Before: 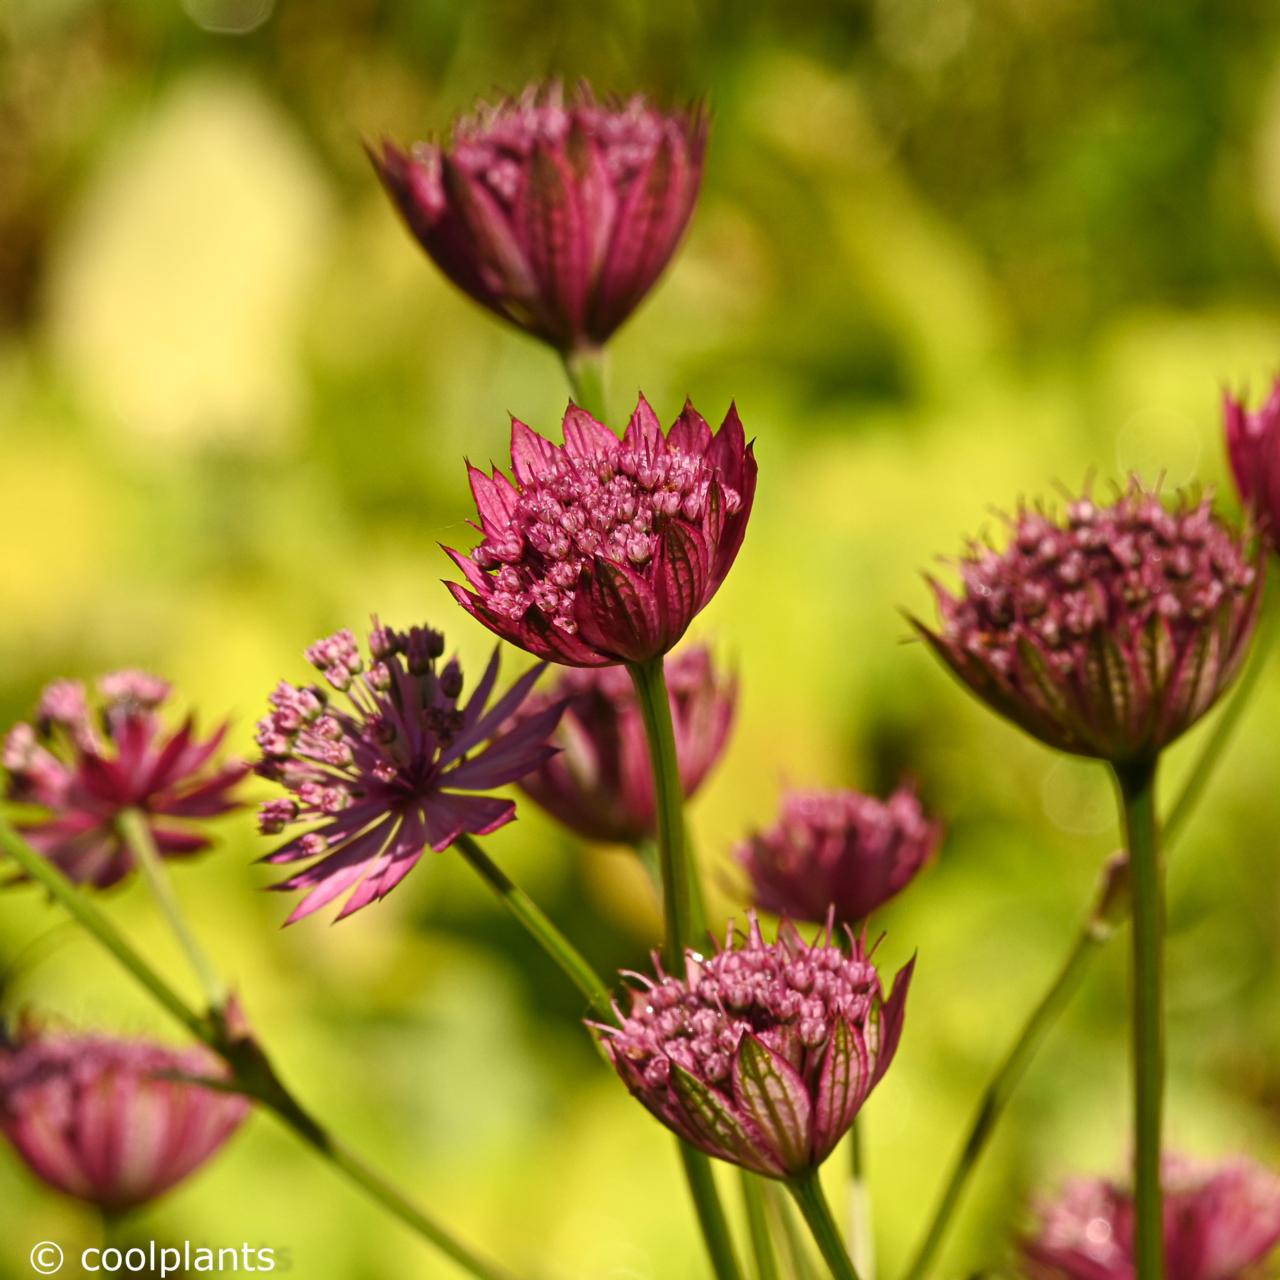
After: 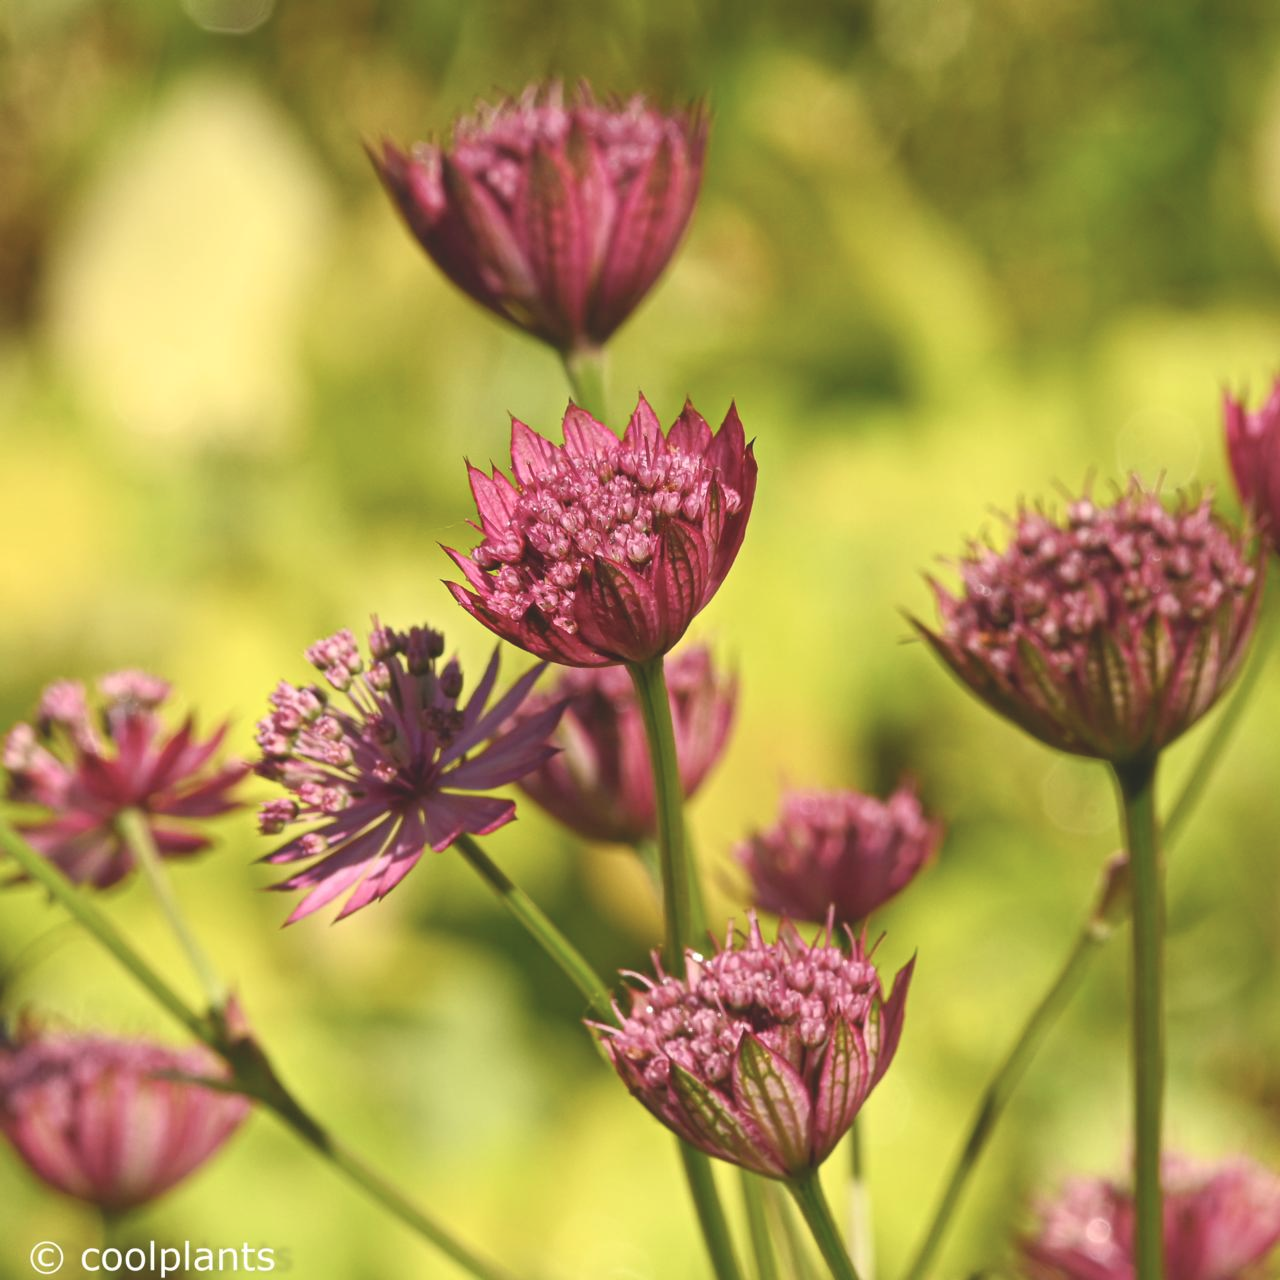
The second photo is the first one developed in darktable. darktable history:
tone curve: curves: ch0 [(0, 0.137) (1, 1)], preserve colors none
